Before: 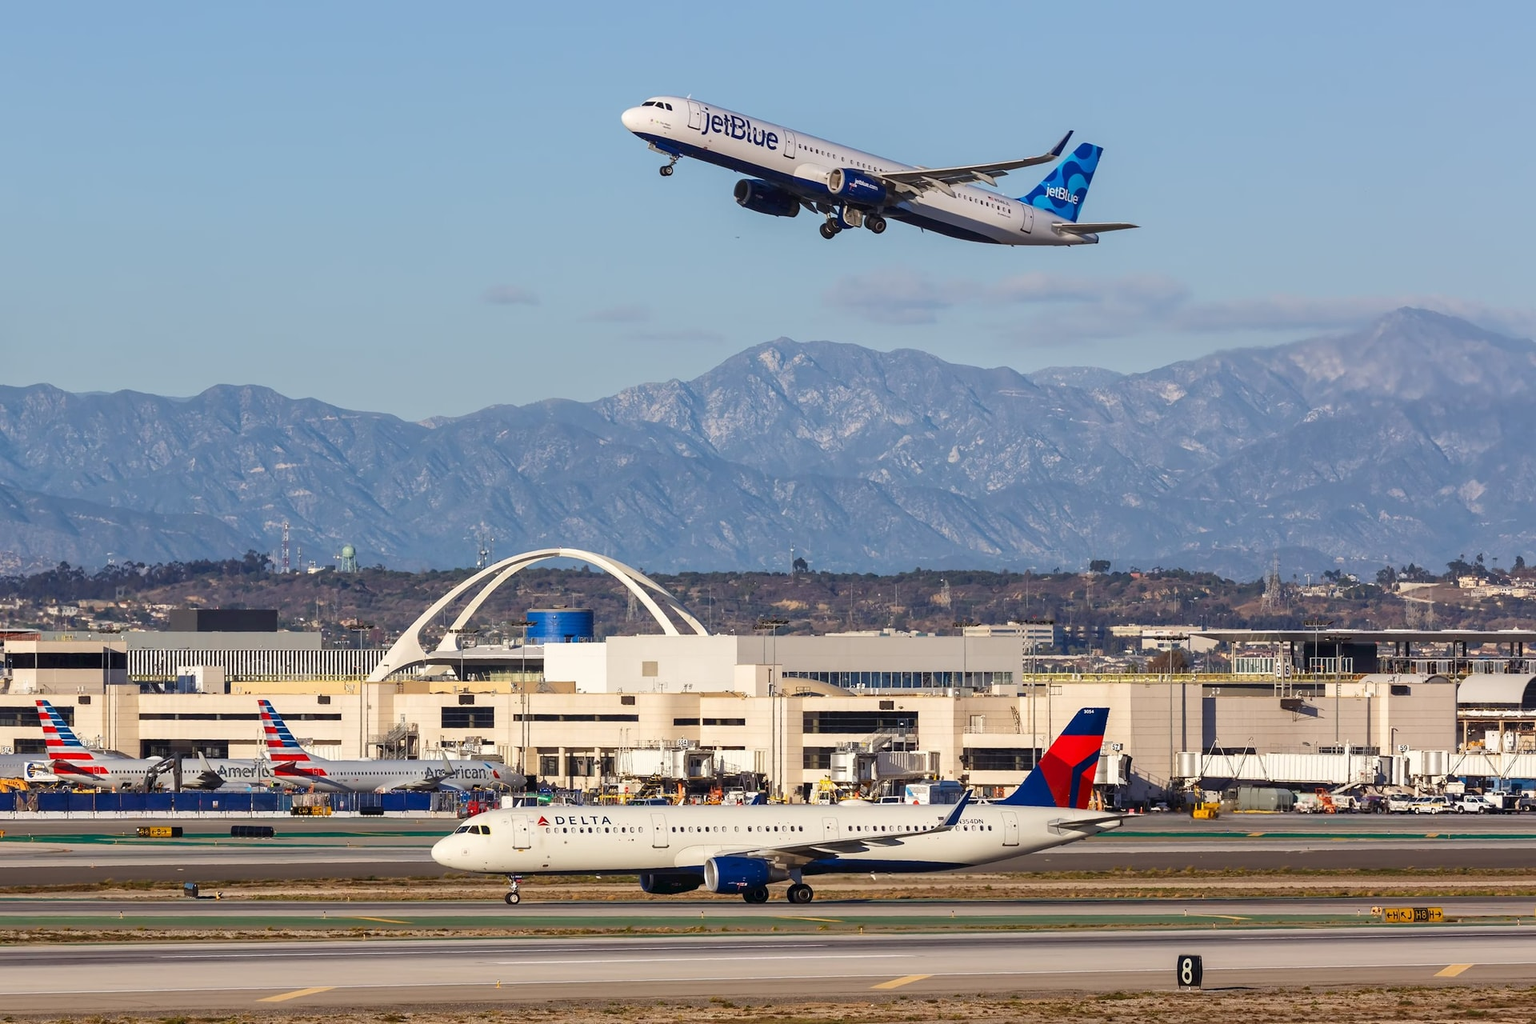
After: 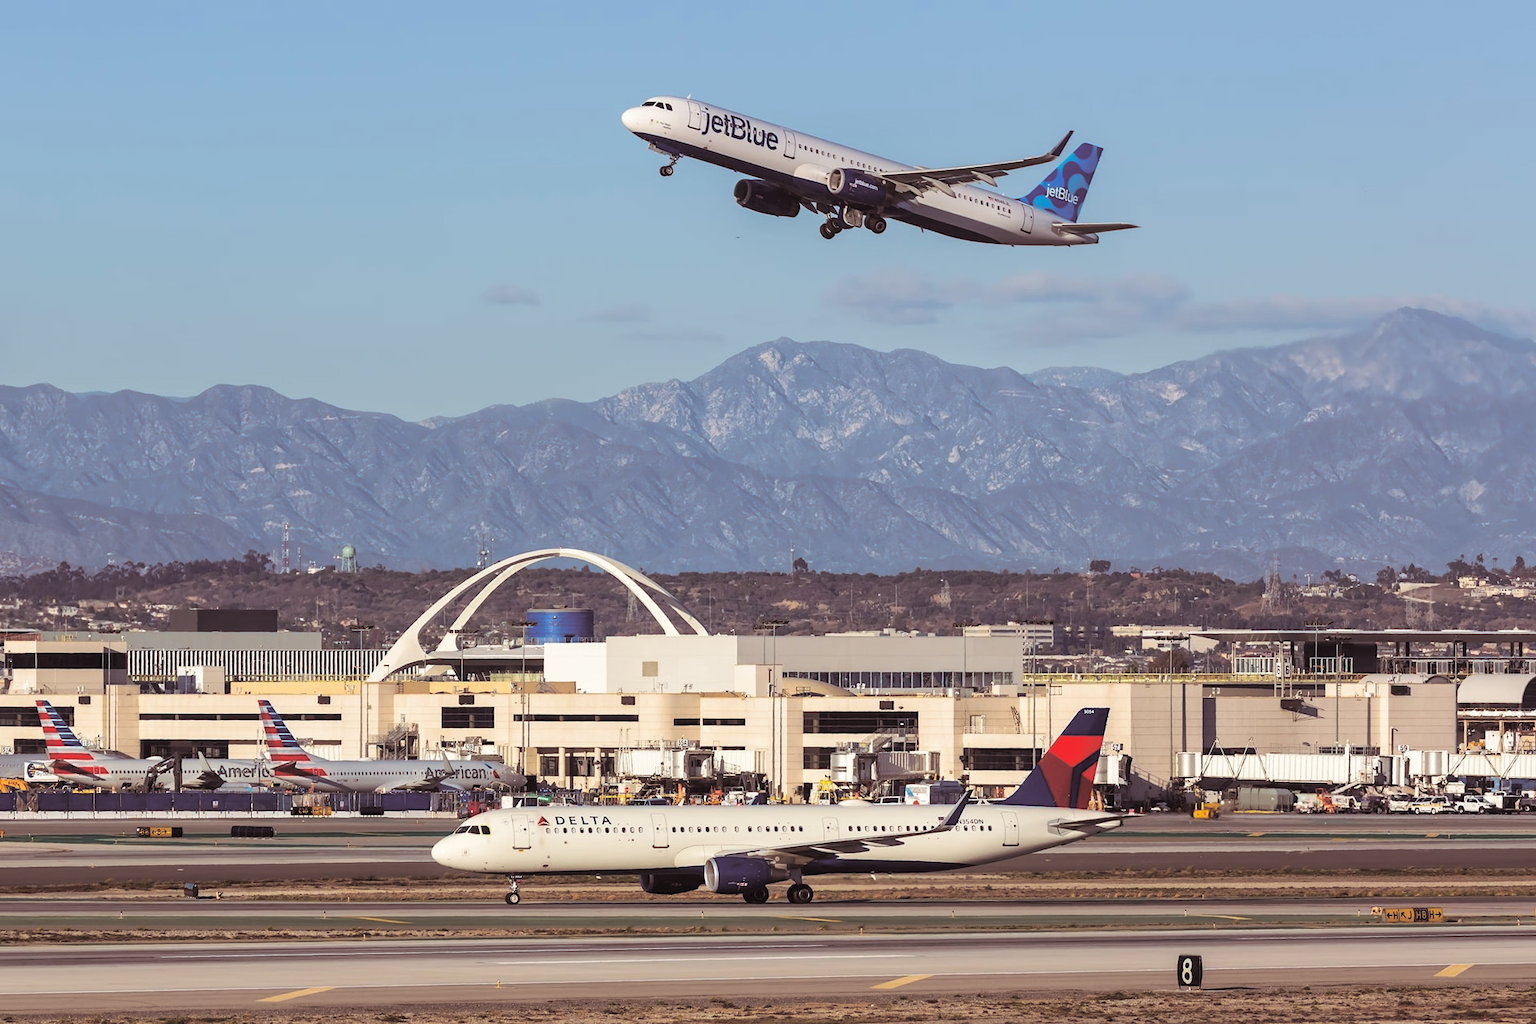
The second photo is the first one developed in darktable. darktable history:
exposure: black level correction -0.003, exposure 0.04 EV, compensate highlight preservation false
split-toning: shadows › saturation 0.24, highlights › hue 54°, highlights › saturation 0.24
tone equalizer: on, module defaults
